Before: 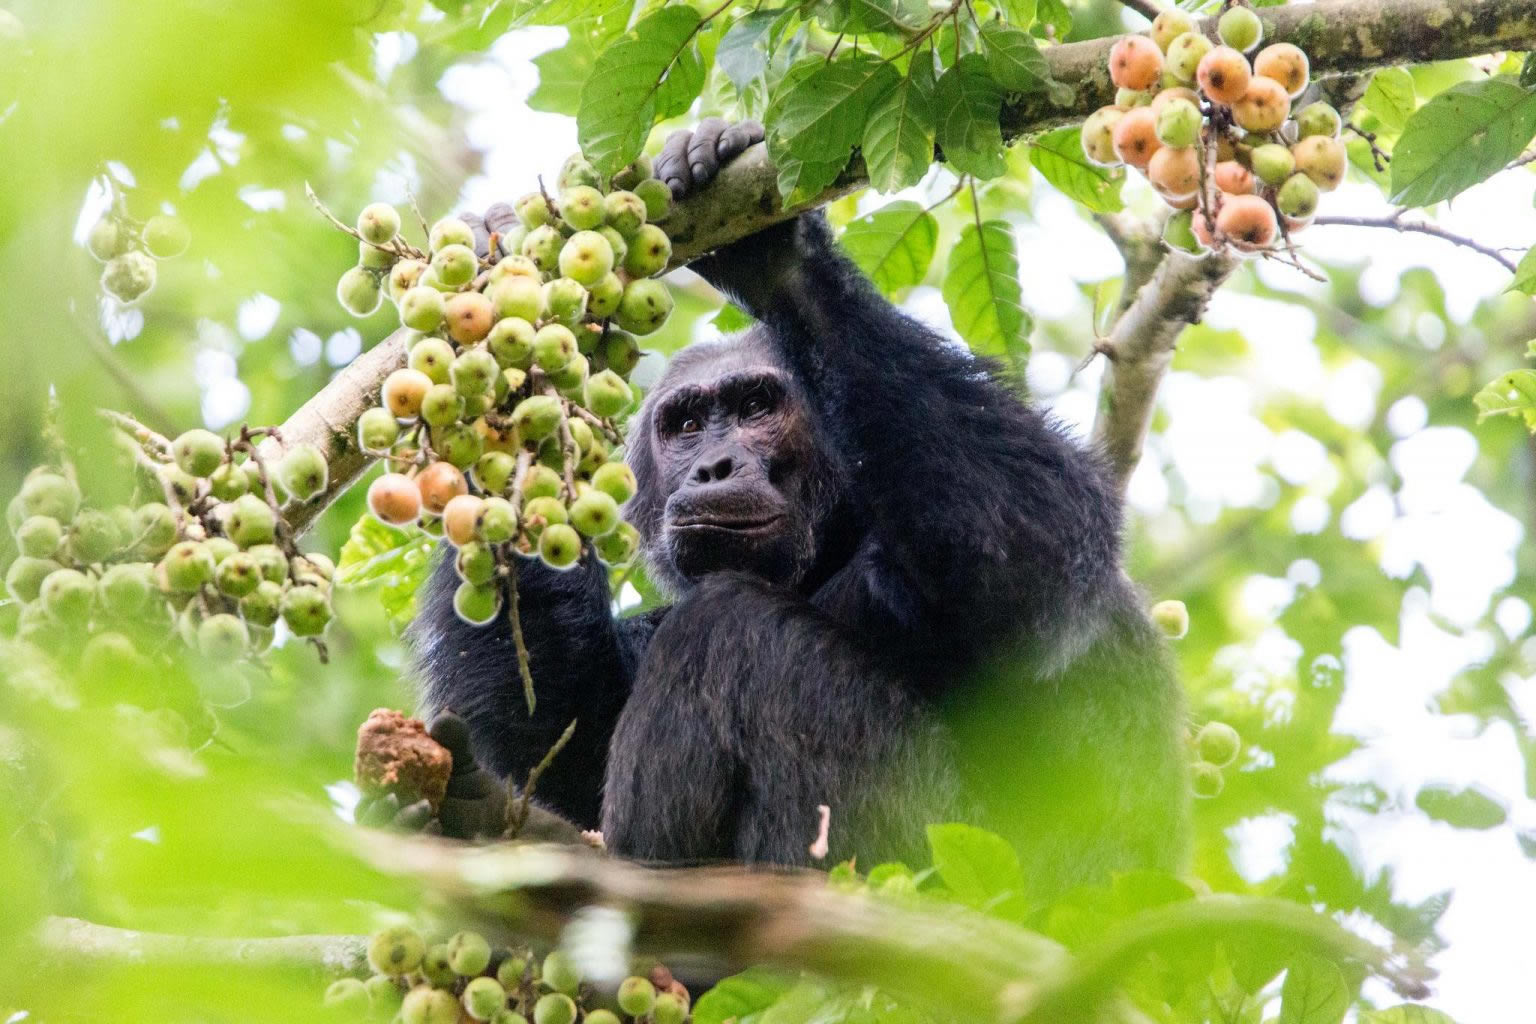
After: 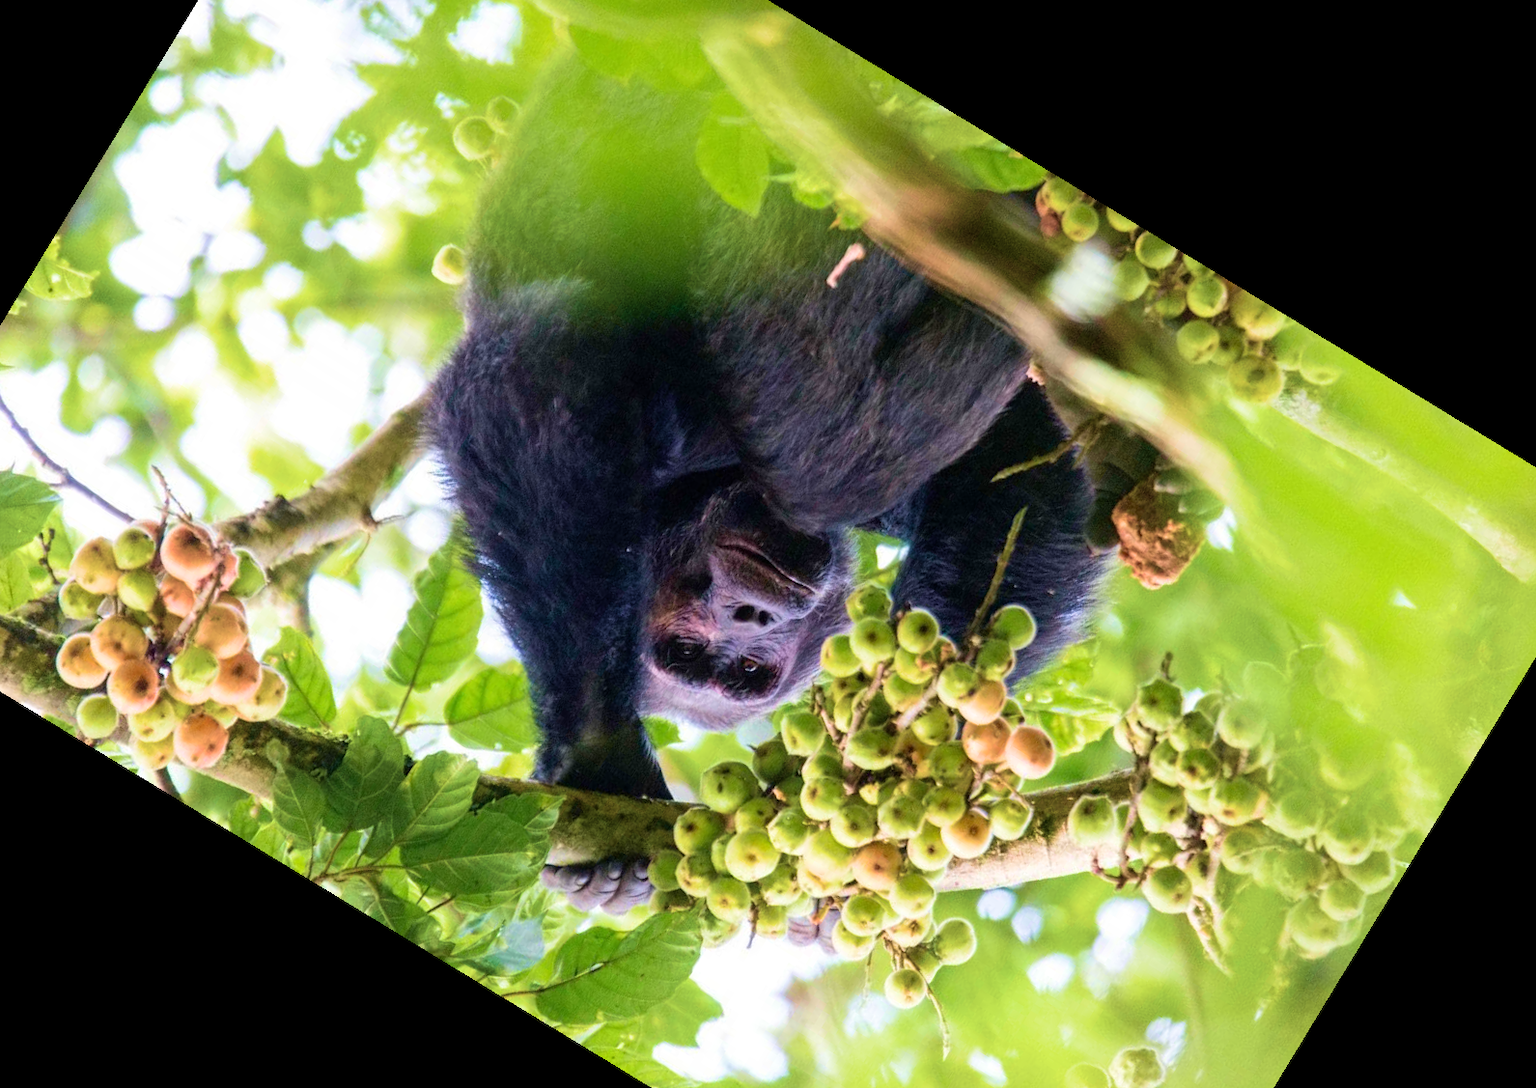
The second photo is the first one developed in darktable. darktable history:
velvia: strength 75%
crop and rotate: angle 148.68°, left 9.111%, top 15.603%, right 4.588%, bottom 17.041%
